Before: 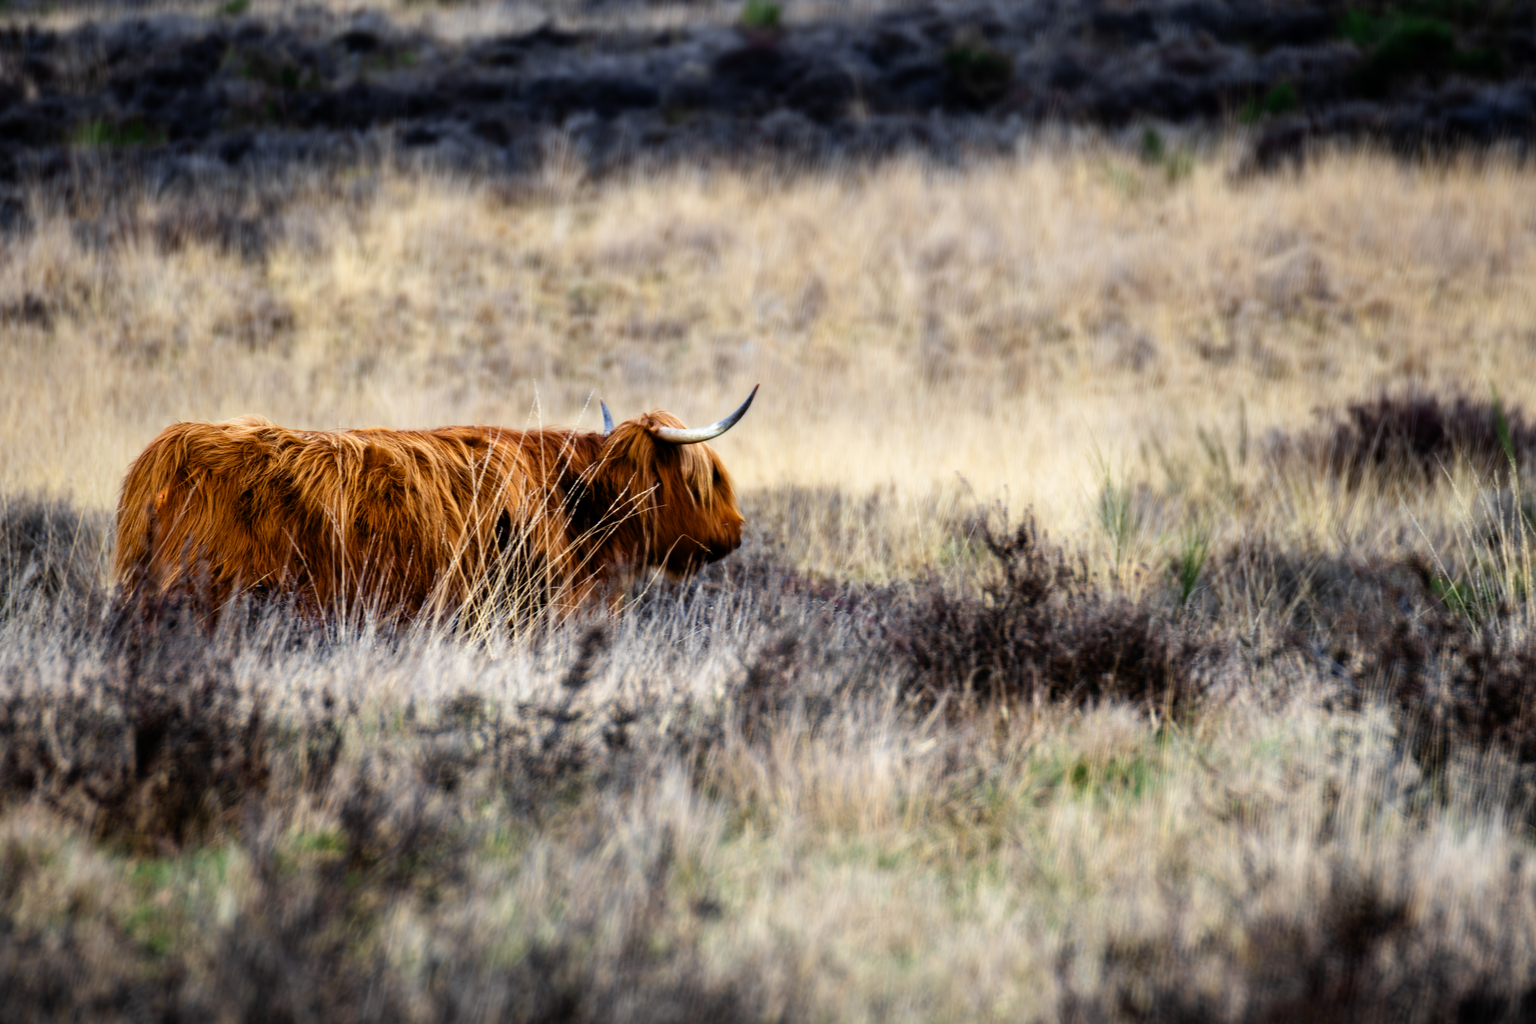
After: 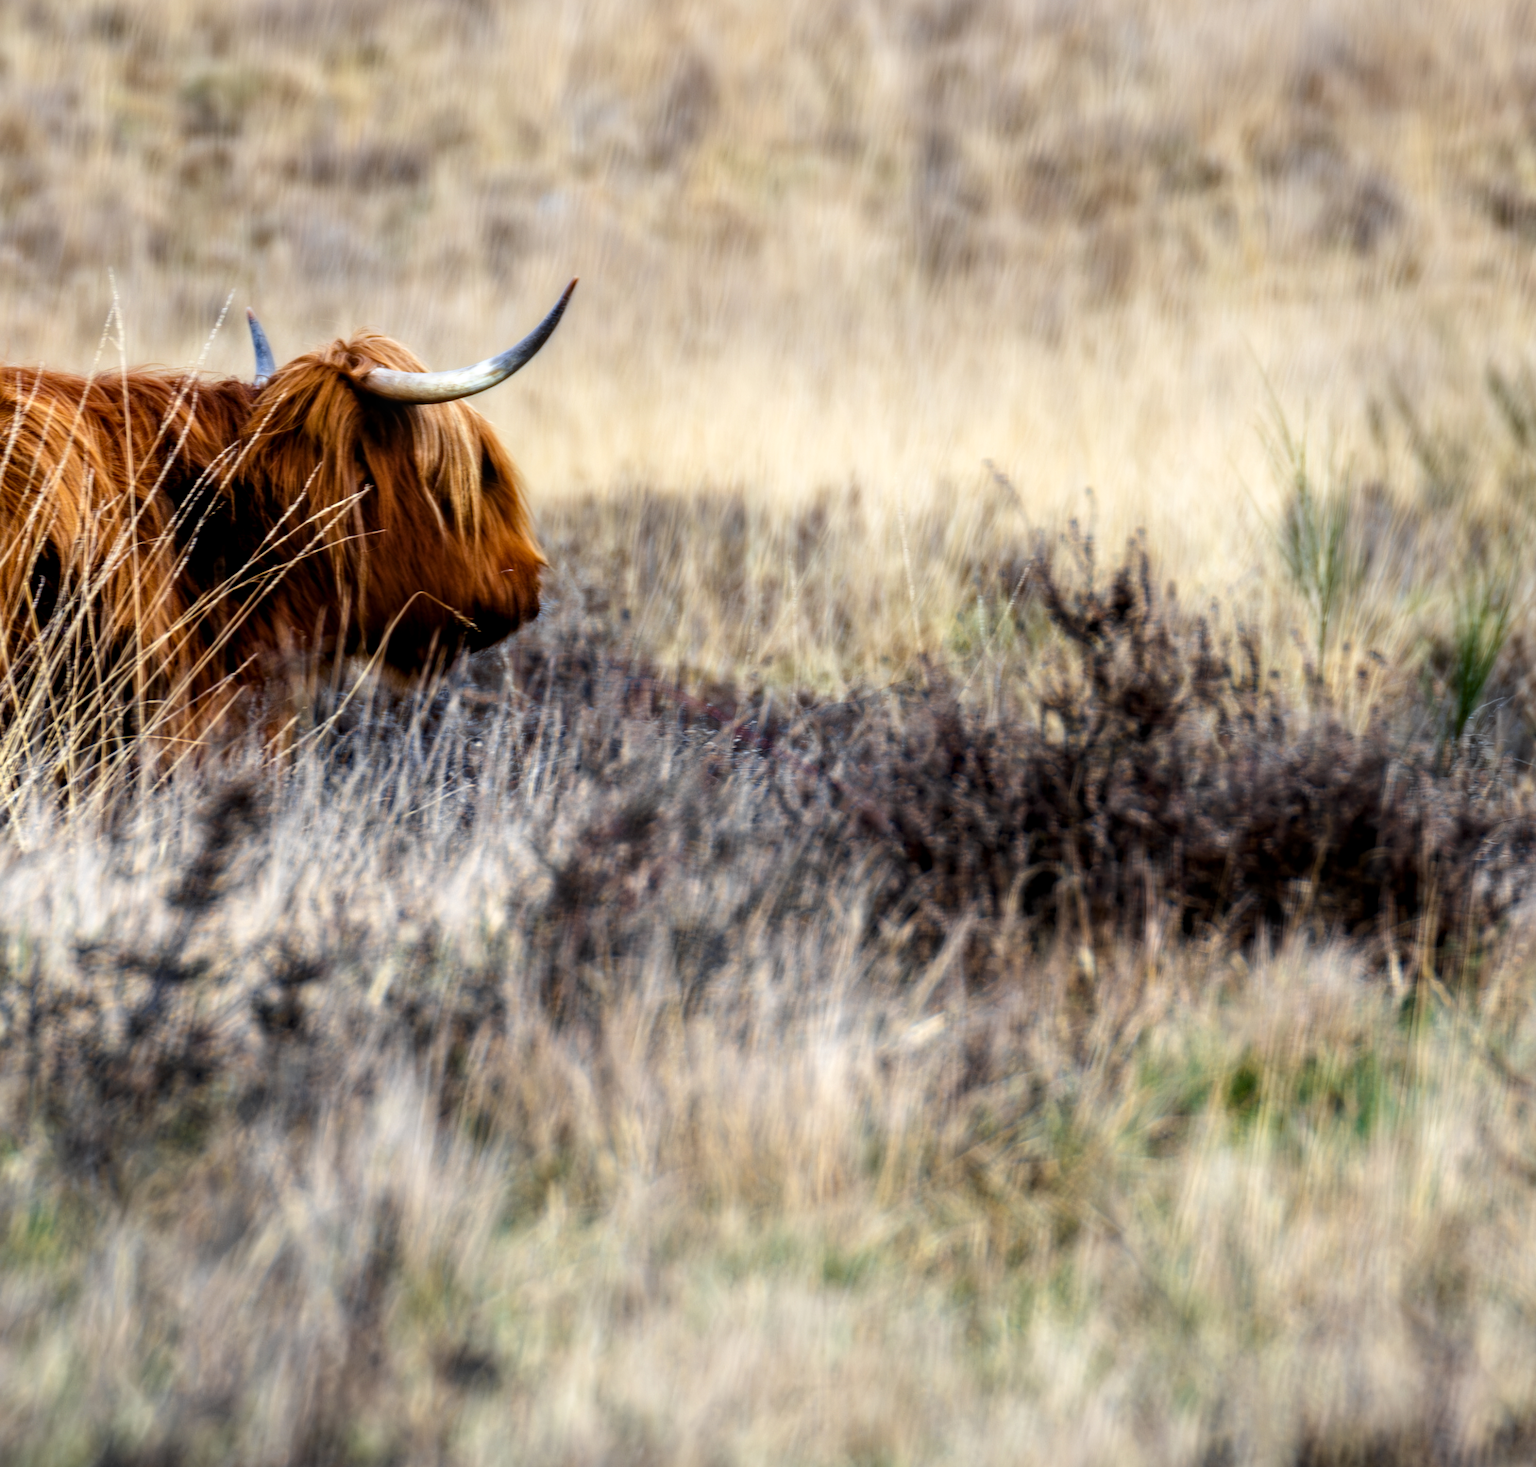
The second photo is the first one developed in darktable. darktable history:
local contrast: on, module defaults
crop: left 31.349%, top 24.38%, right 20.473%, bottom 6.591%
sharpen: radius 2.513, amount 0.33
